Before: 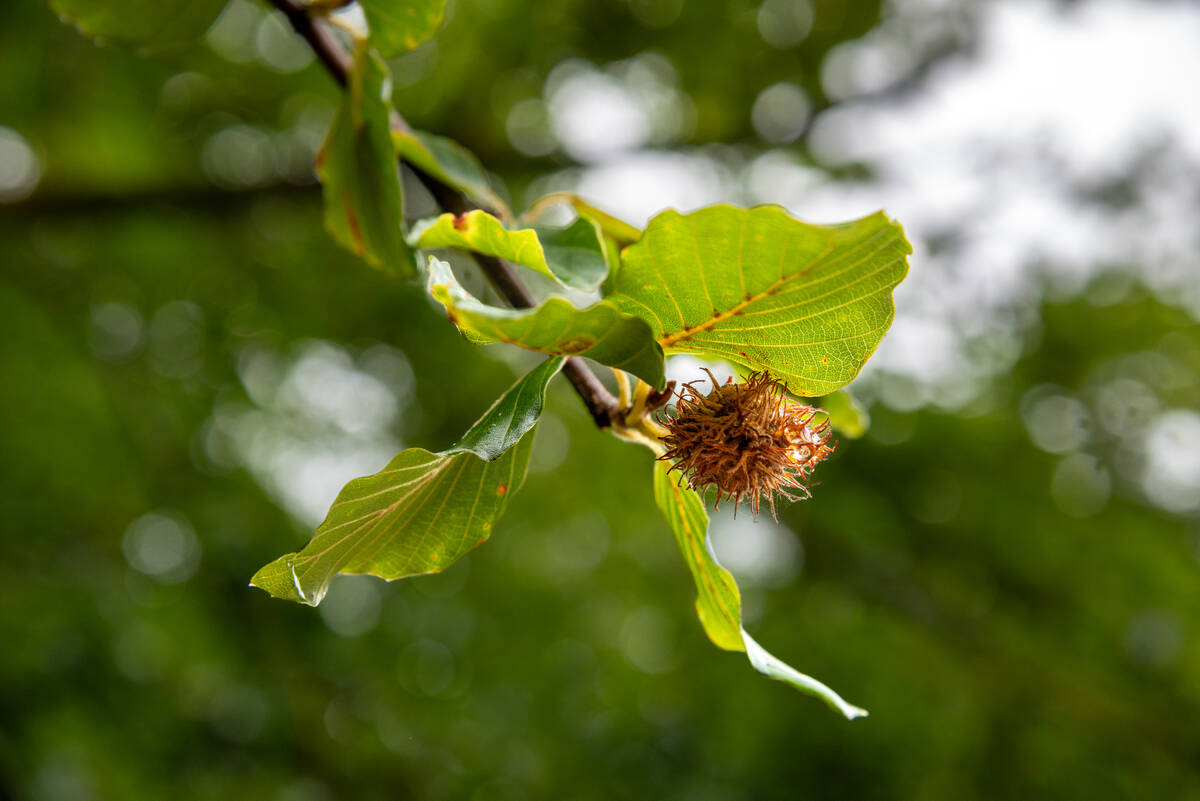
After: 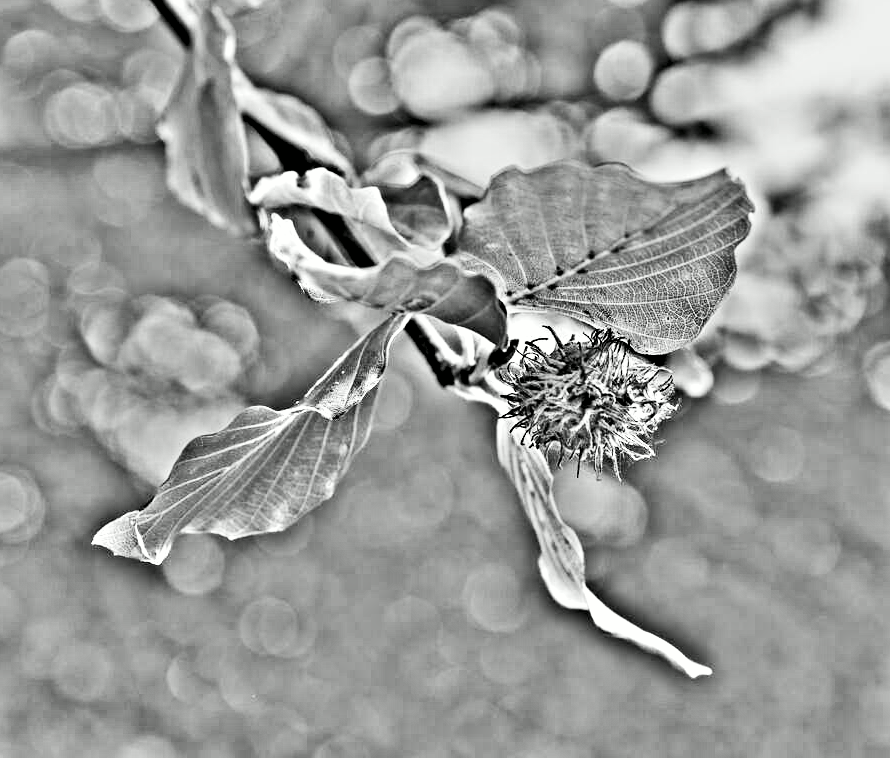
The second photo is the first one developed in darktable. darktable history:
crop and rotate: left 13.15%, top 5.251%, right 12.609%
highpass: on, module defaults
tone curve: curves: ch0 [(0, 0) (0.055, 0.057) (0.258, 0.307) (0.434, 0.543) (0.517, 0.657) (0.745, 0.874) (1, 1)]; ch1 [(0, 0) (0.346, 0.307) (0.418, 0.383) (0.46, 0.439) (0.482, 0.493) (0.502, 0.497) (0.517, 0.506) (0.55, 0.561) (0.588, 0.61) (0.646, 0.688) (1, 1)]; ch2 [(0, 0) (0.346, 0.34) (0.431, 0.45) (0.485, 0.499) (0.5, 0.503) (0.527, 0.508) (0.545, 0.562) (0.679, 0.706) (1, 1)], color space Lab, independent channels, preserve colors none
exposure: black level correction 0, exposure 0.7 EV, compensate exposure bias true, compensate highlight preservation false
